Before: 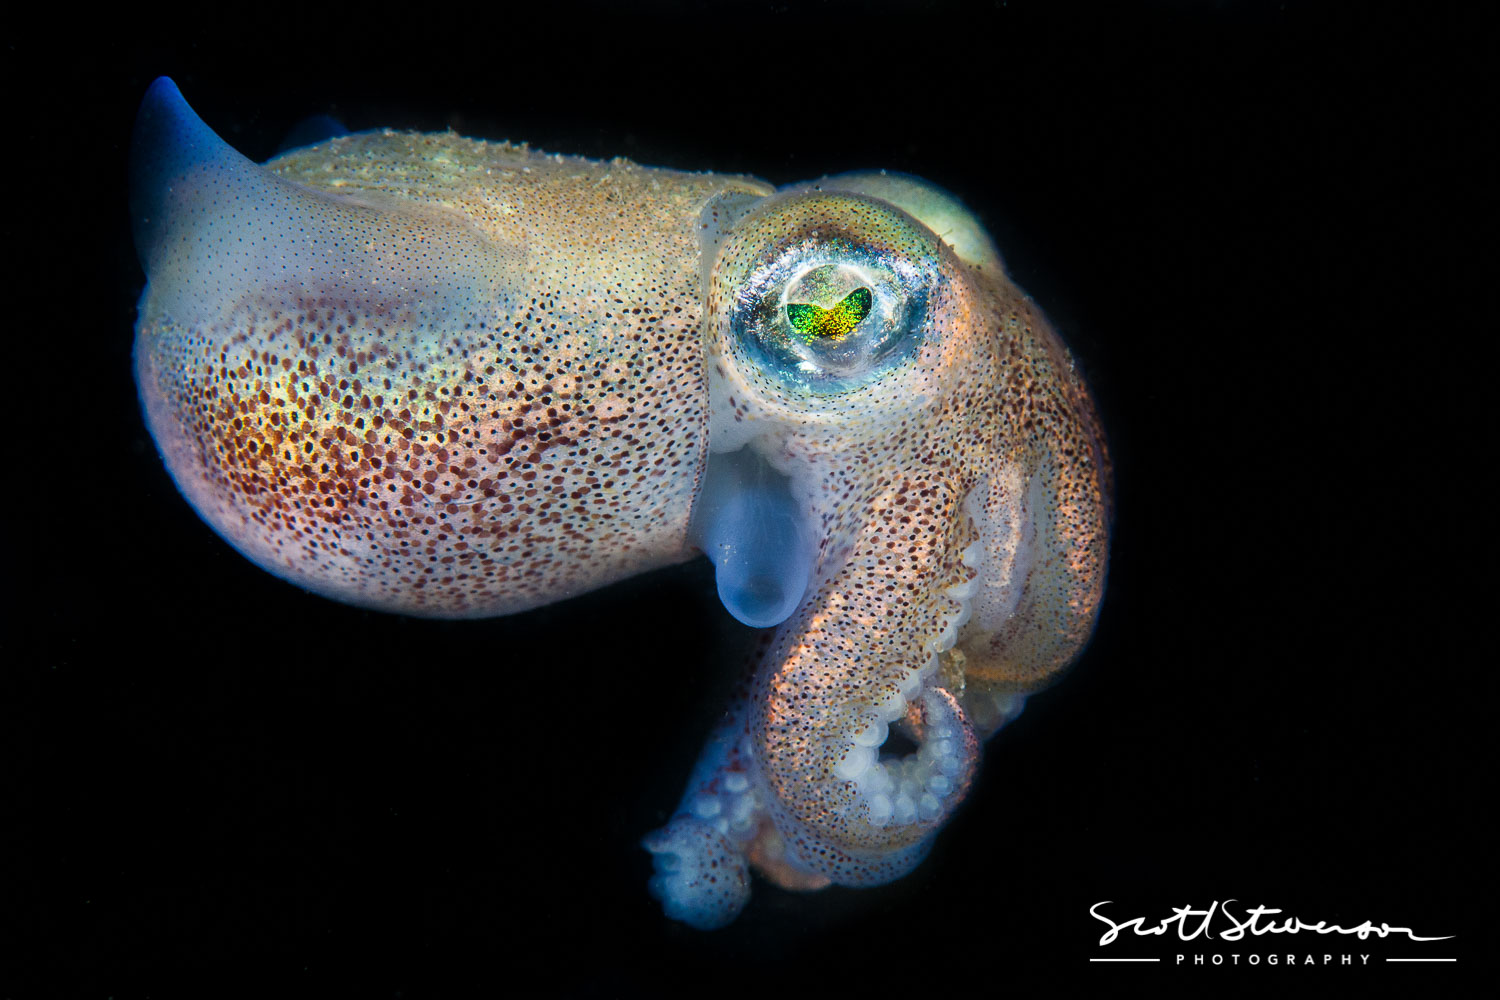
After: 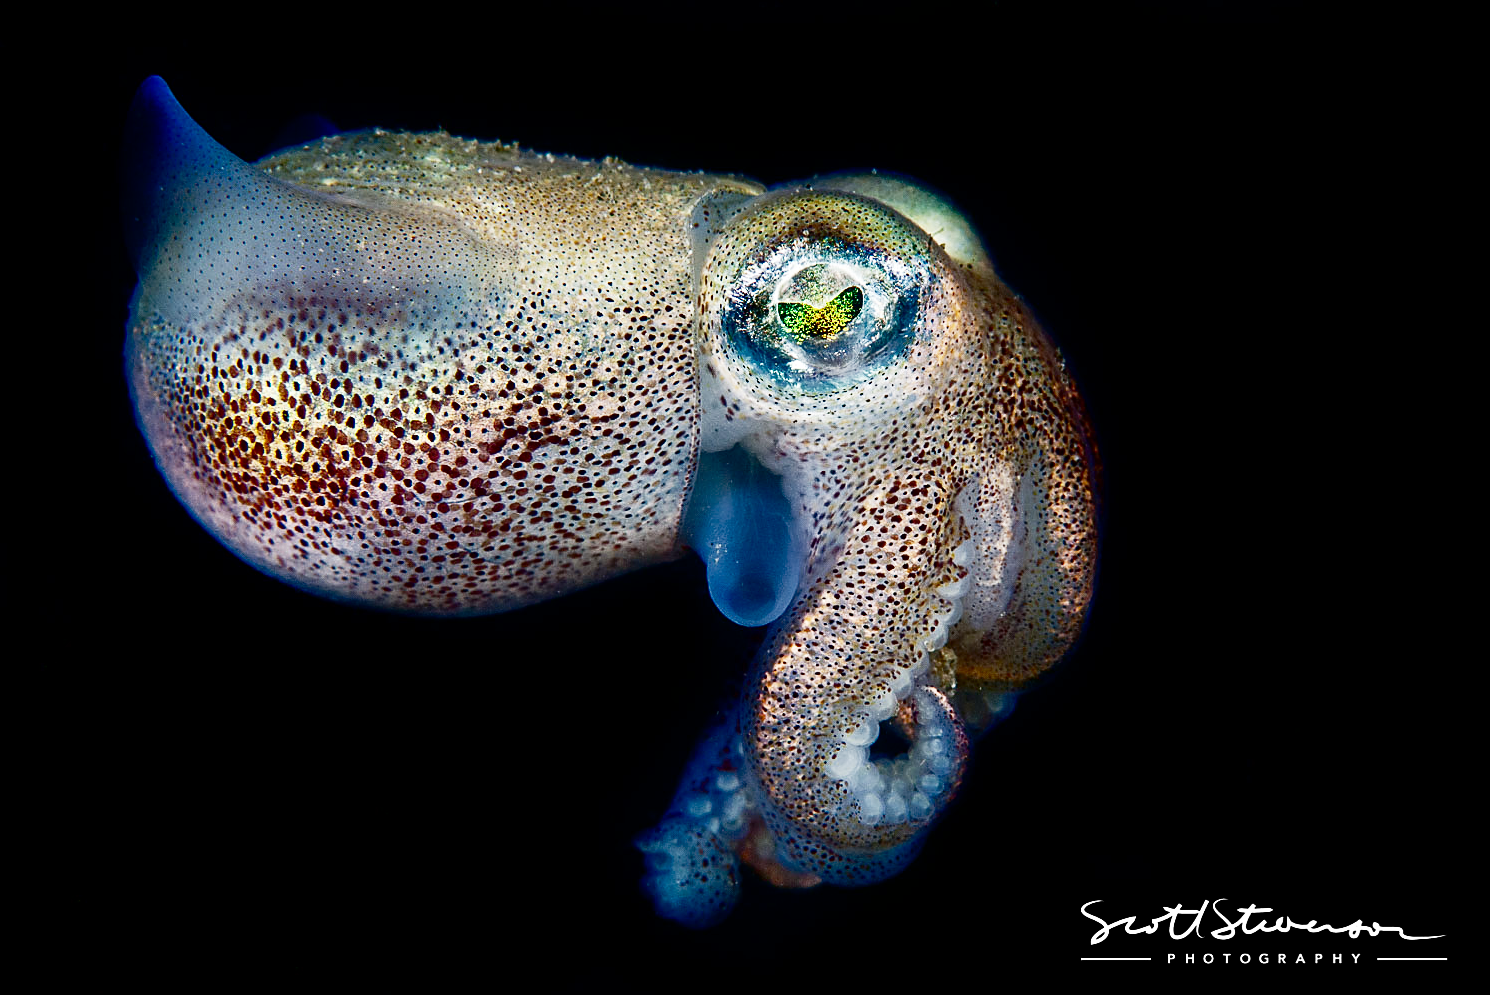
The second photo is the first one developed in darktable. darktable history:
crop and rotate: left 0.614%, top 0.179%, bottom 0.309%
contrast brightness saturation: brightness -0.52
sharpen: on, module defaults
base curve: curves: ch0 [(0, 0) (0.028, 0.03) (0.121, 0.232) (0.46, 0.748) (0.859, 0.968) (1, 1)], preserve colors none
